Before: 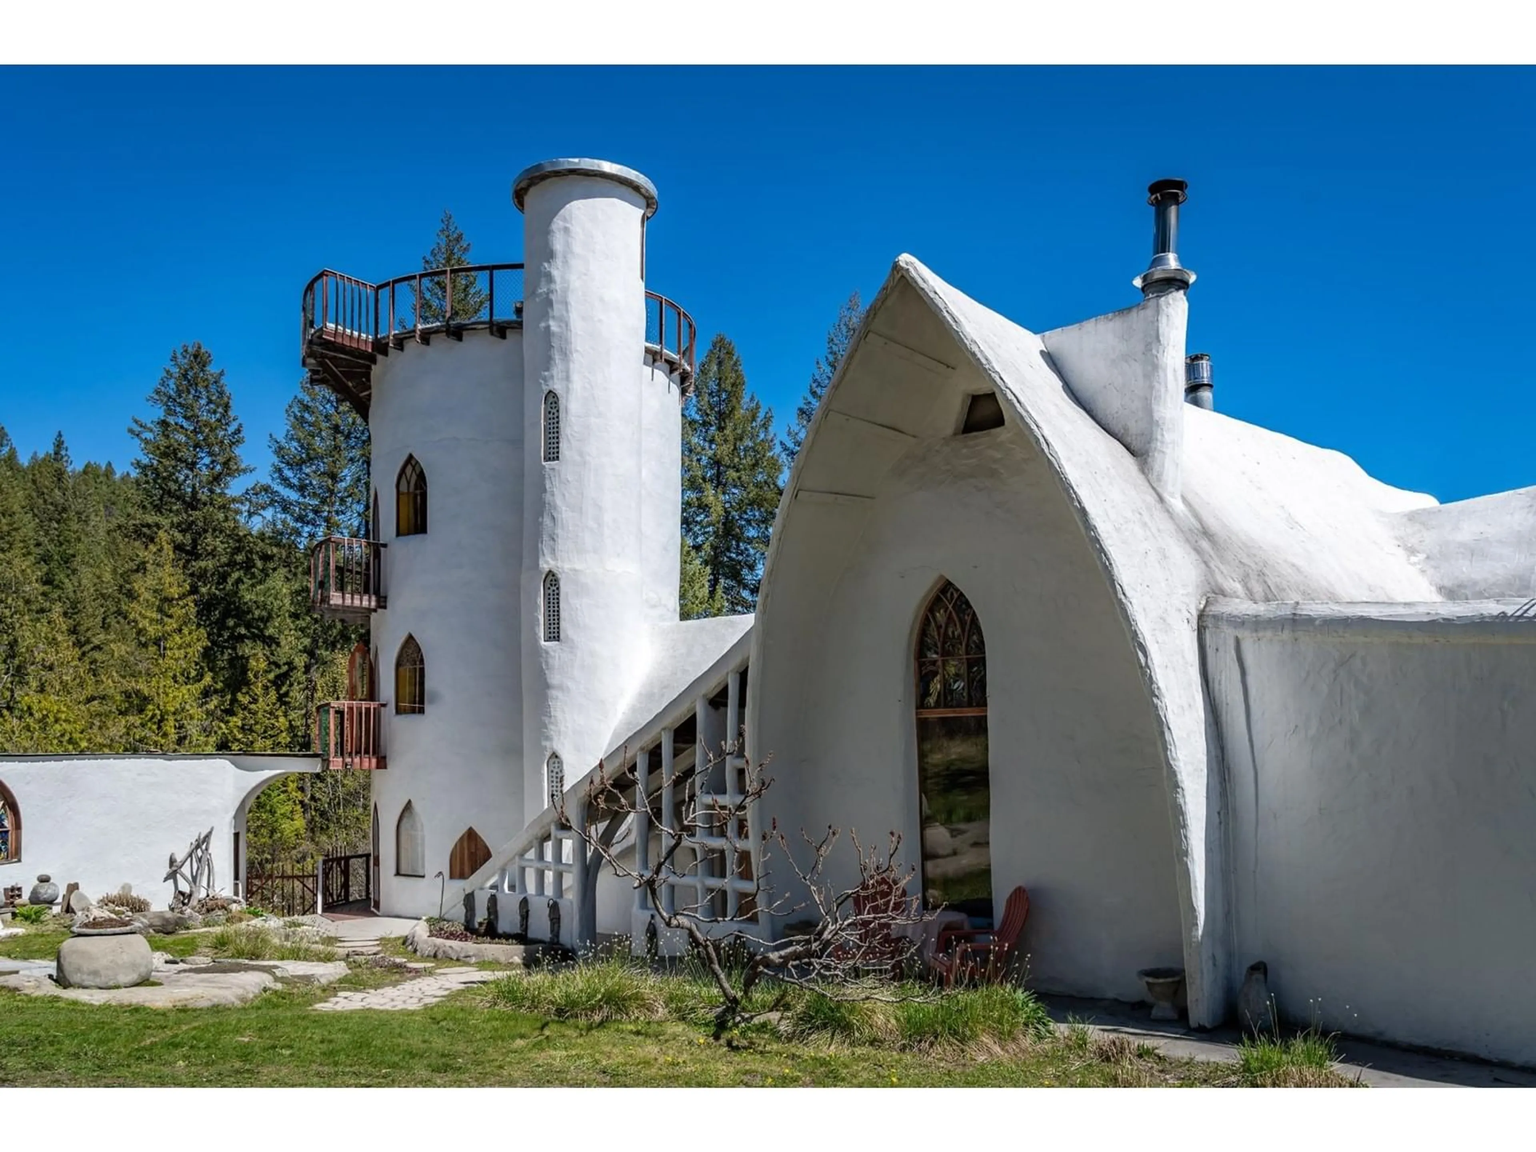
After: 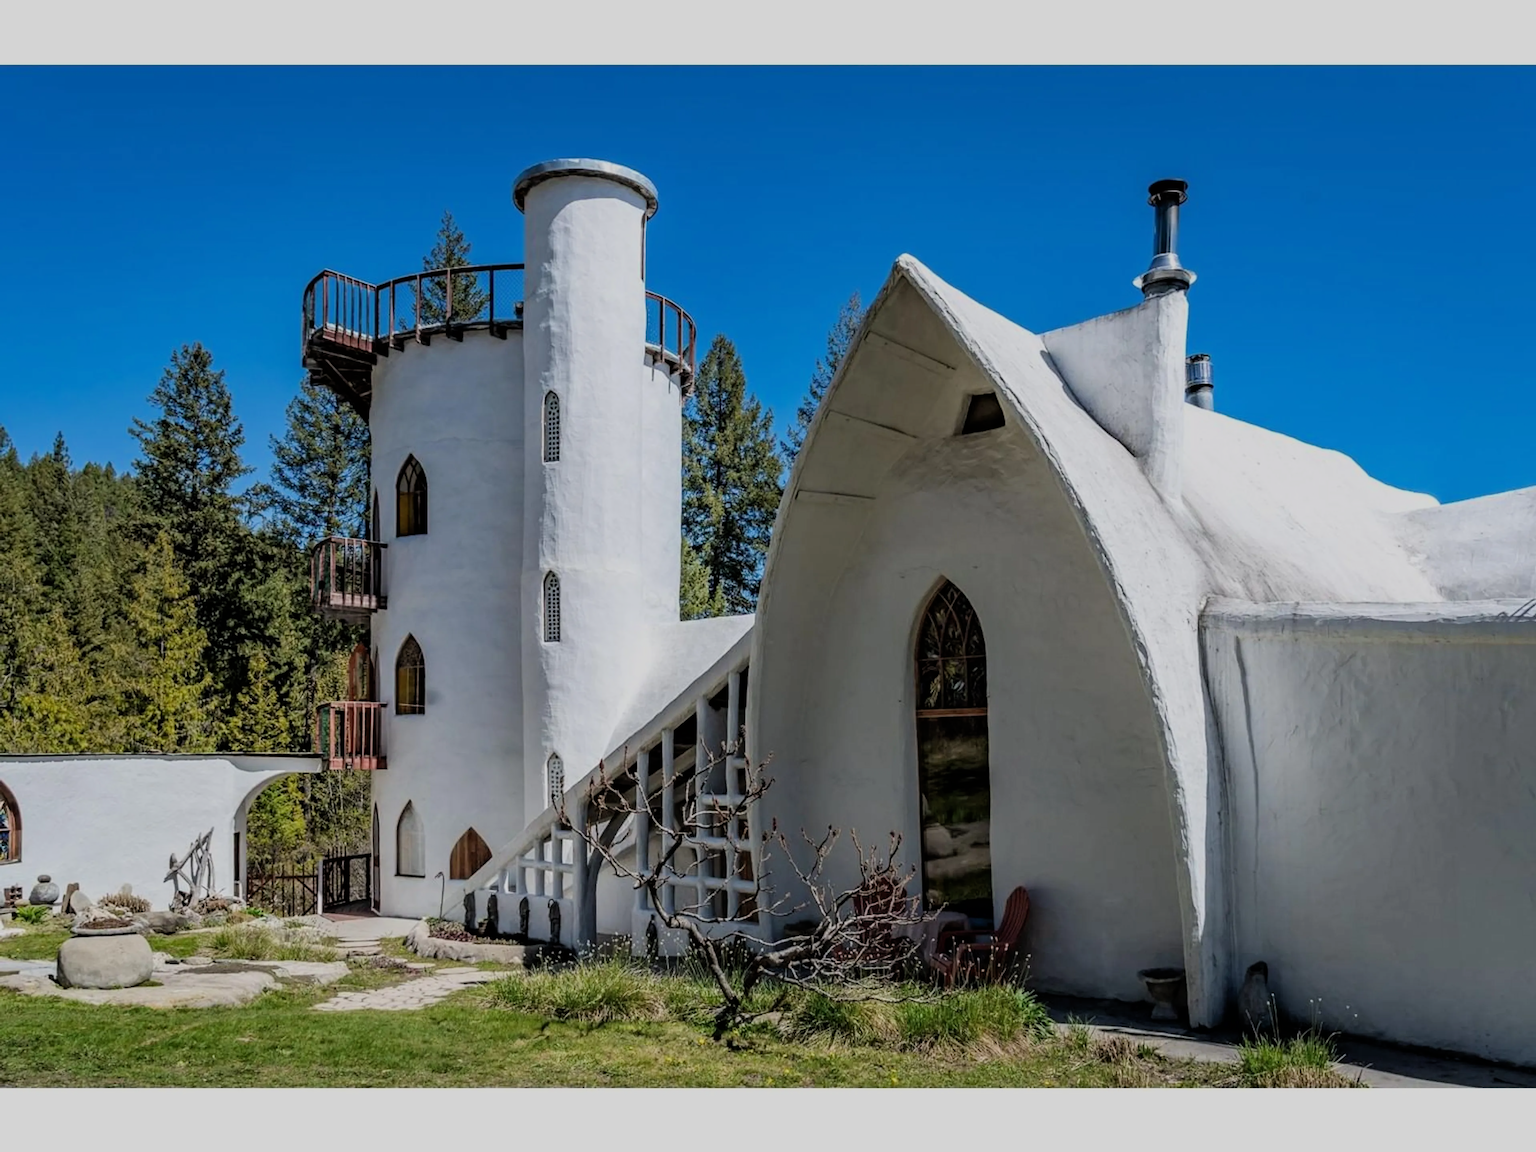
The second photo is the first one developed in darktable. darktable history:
filmic rgb: black relative exposure -7.65 EV, white relative exposure 4.56 EV, threshold 2.99 EV, hardness 3.61, color science v6 (2022), enable highlight reconstruction true
